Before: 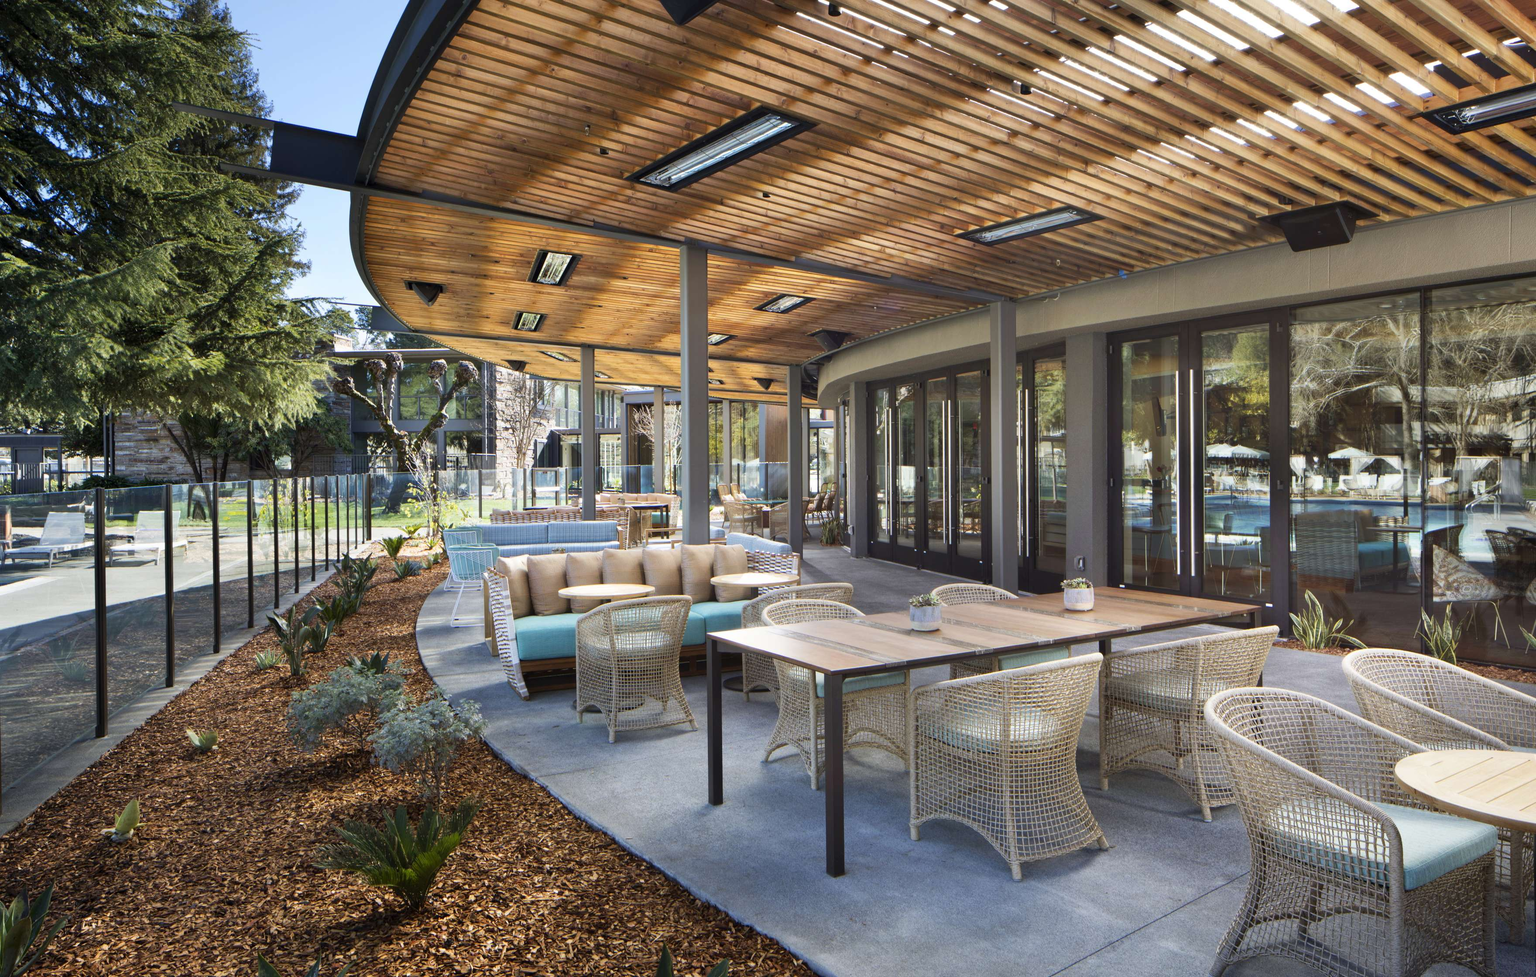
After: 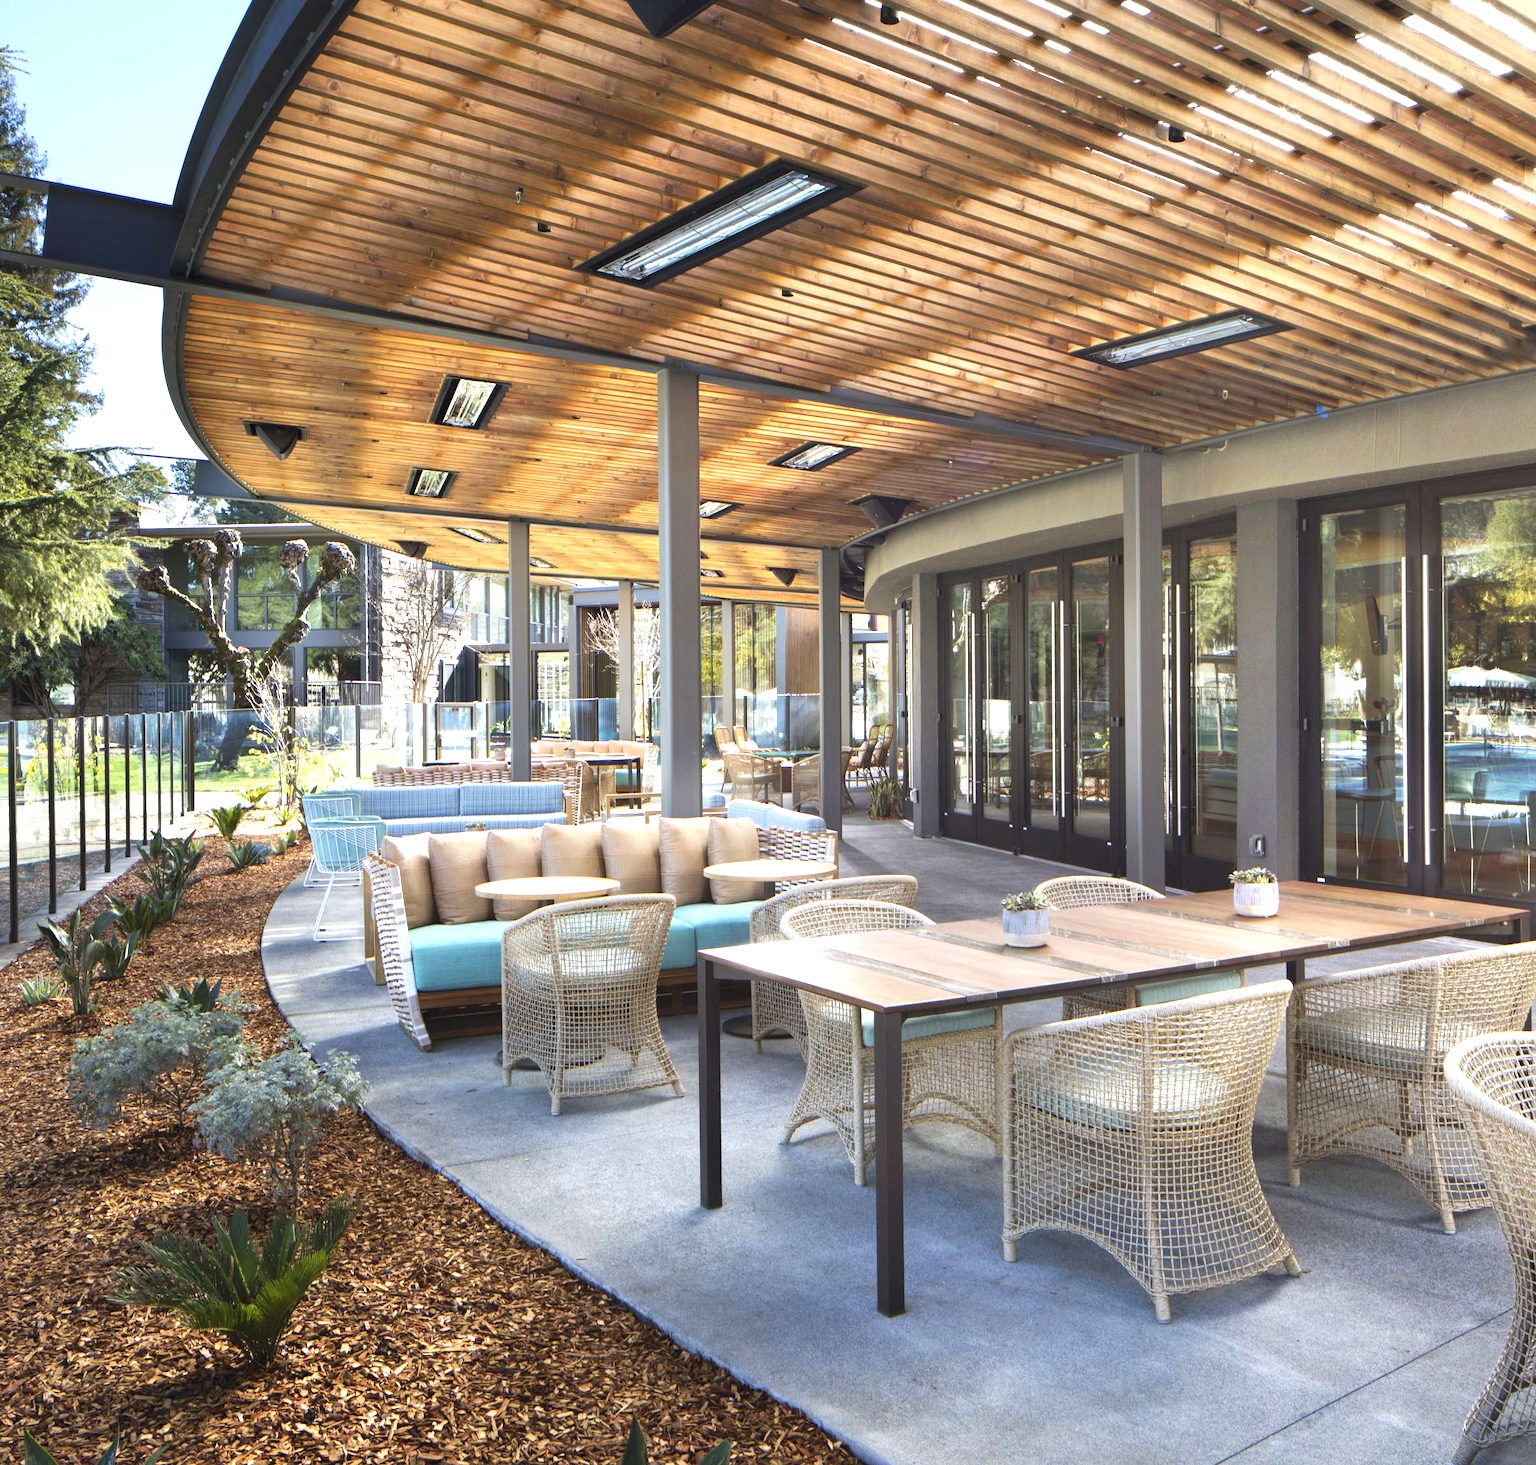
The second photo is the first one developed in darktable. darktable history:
exposure: black level correction -0.002, exposure 0.708 EV, compensate exposure bias true, compensate highlight preservation false
crop and rotate: left 15.754%, right 17.579%
